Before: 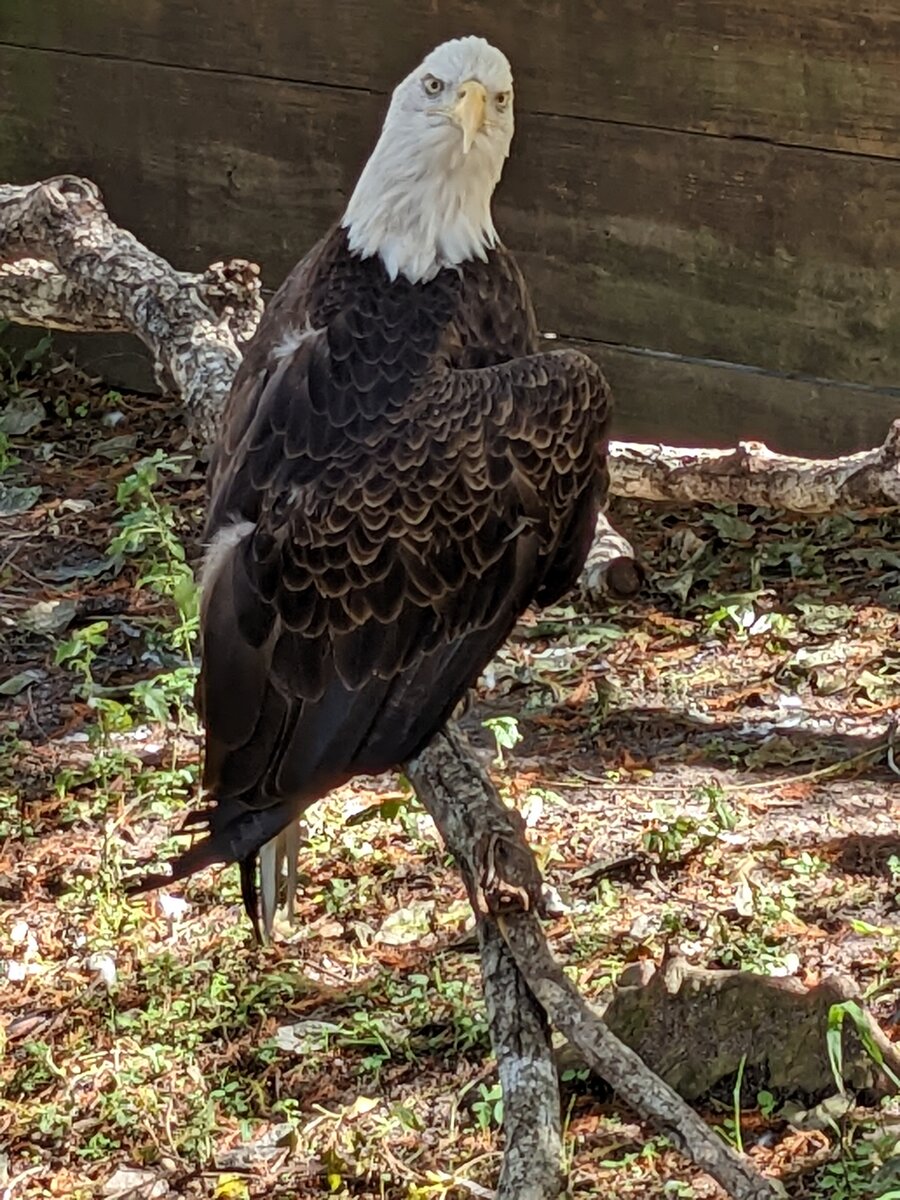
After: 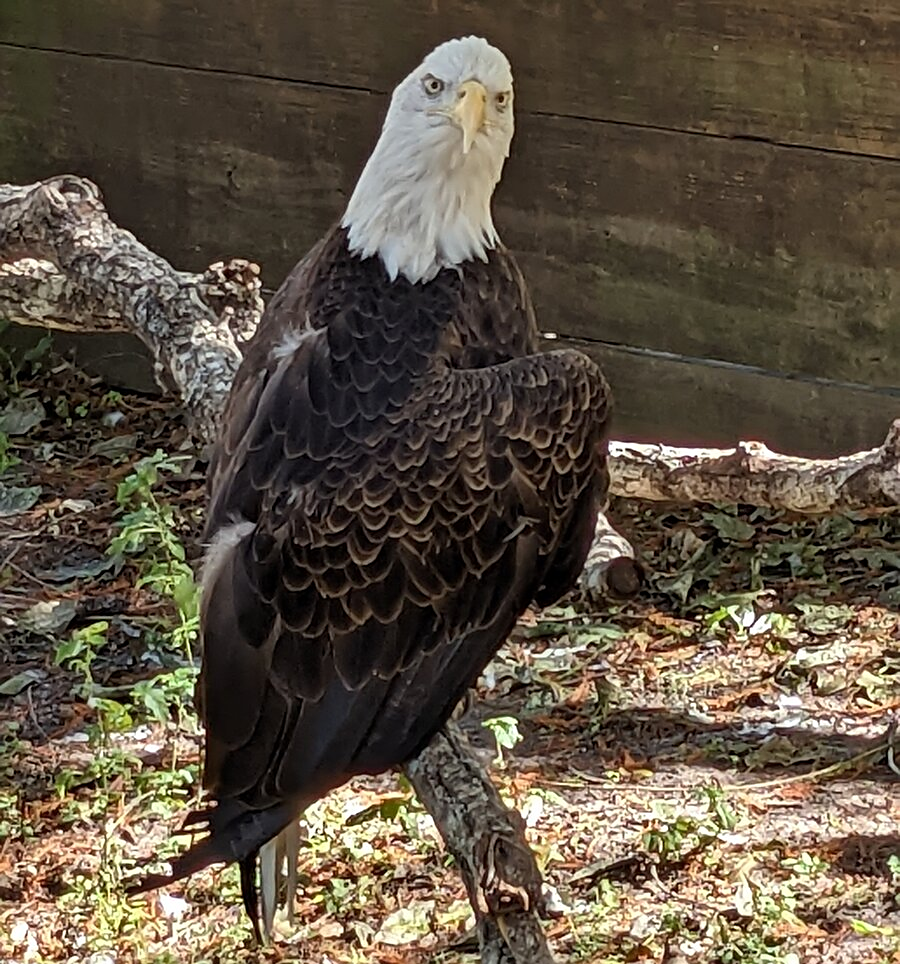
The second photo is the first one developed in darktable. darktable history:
crop: bottom 19.644%
sharpen: radius 1.864, amount 0.398, threshold 1.271
